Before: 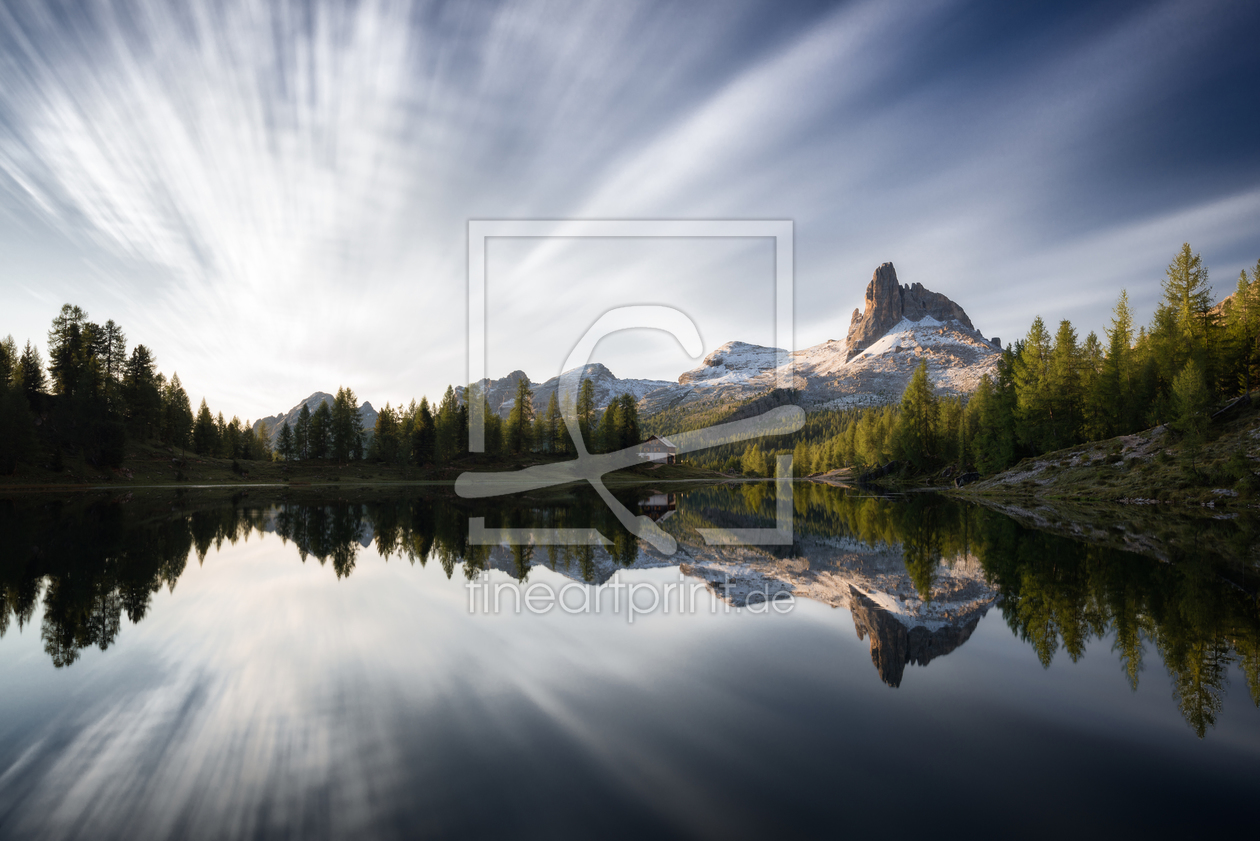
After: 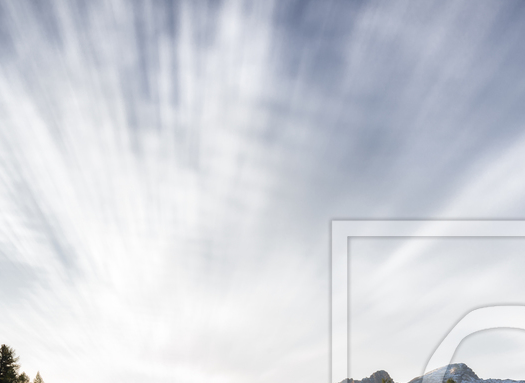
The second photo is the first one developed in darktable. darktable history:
crop and rotate: left 10.932%, top 0.093%, right 47.388%, bottom 54.316%
